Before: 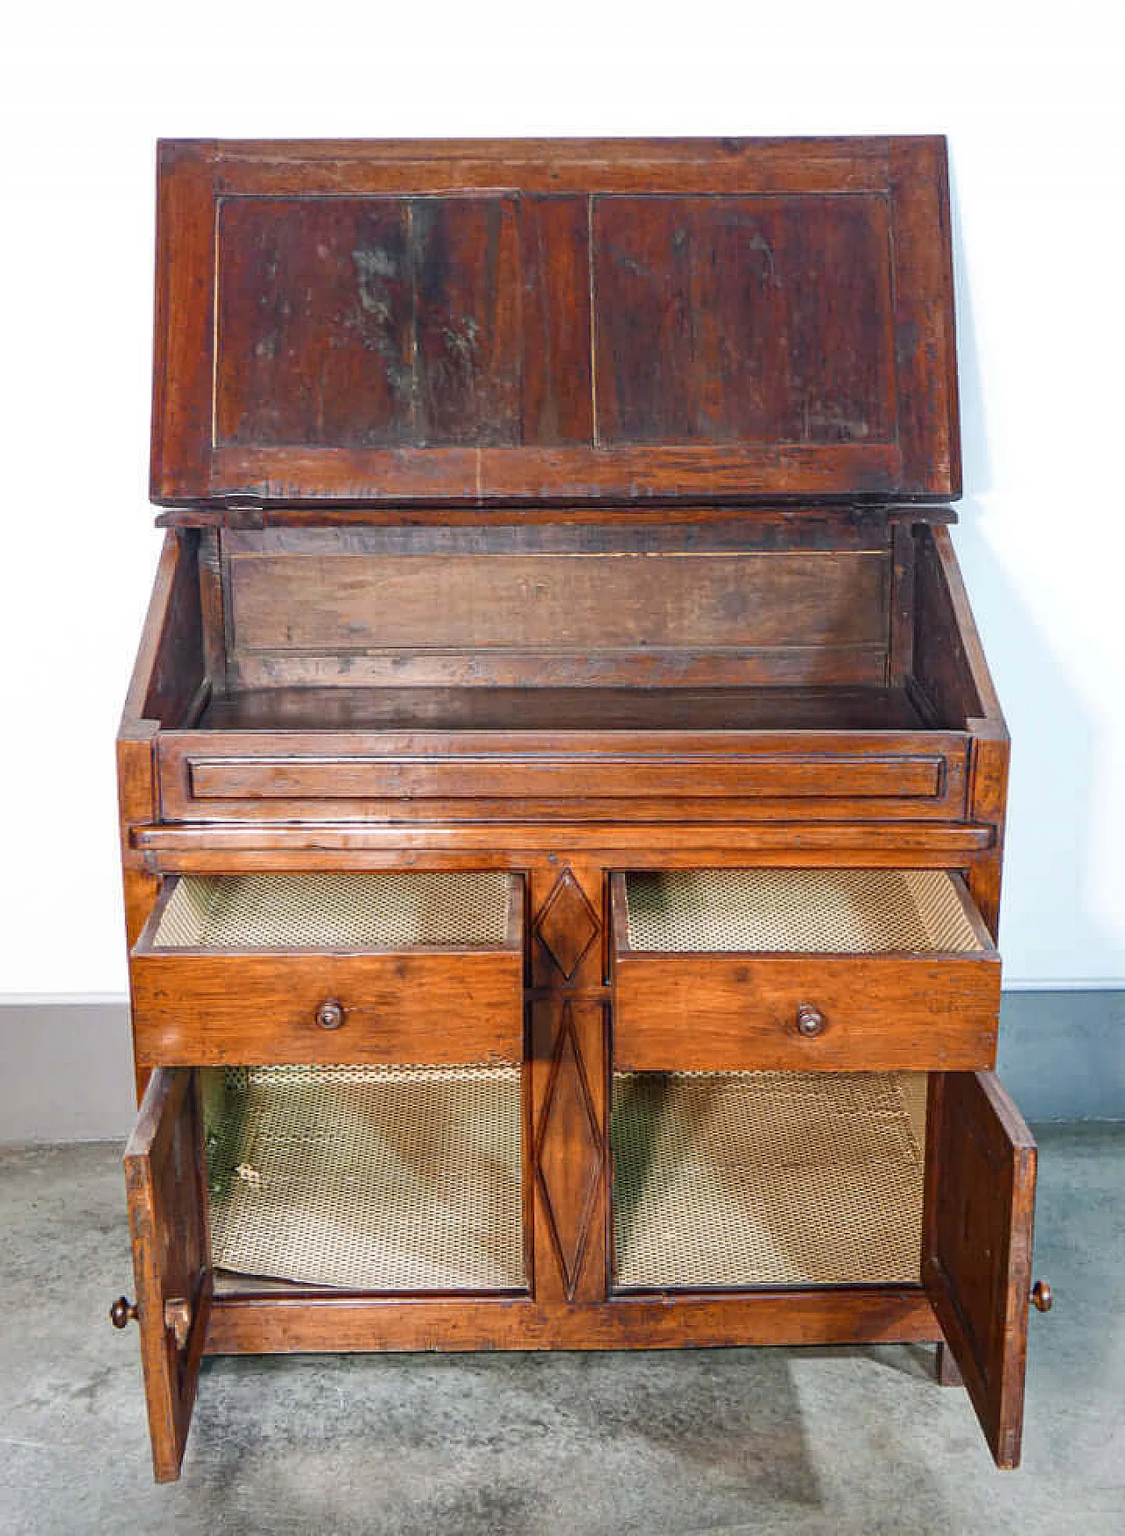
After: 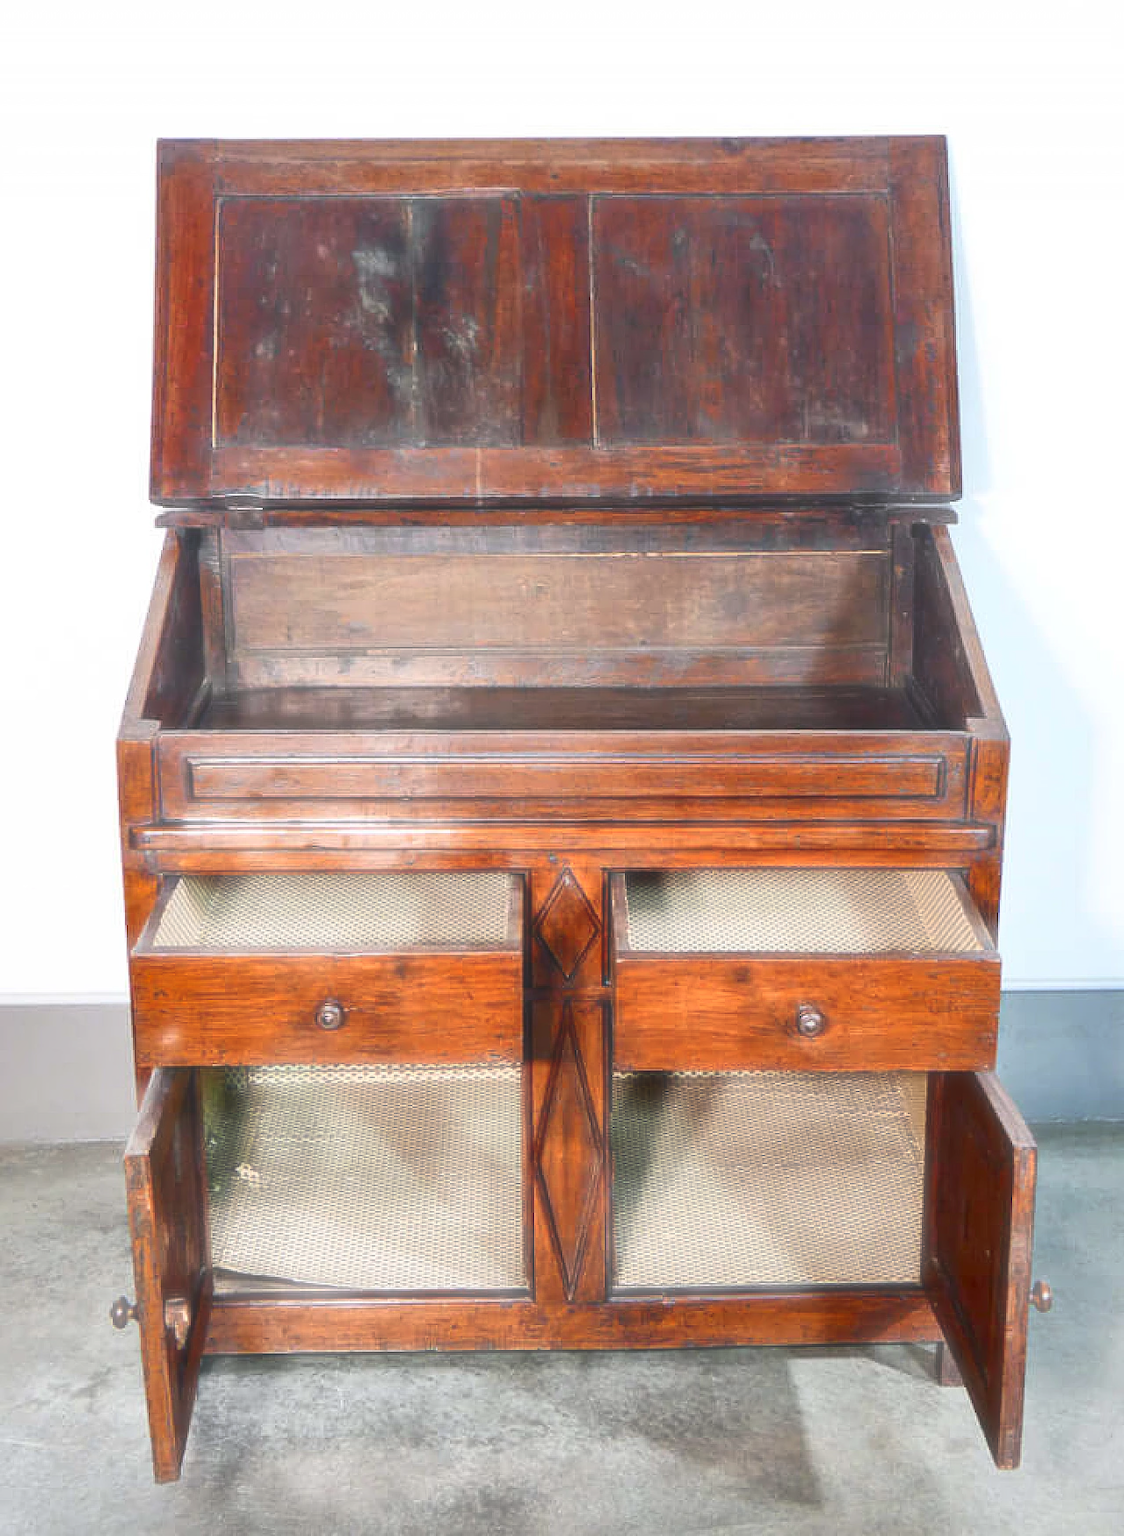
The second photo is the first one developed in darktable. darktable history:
contrast brightness saturation: contrast 0.183, saturation 0.305
shadows and highlights: on, module defaults
haze removal: strength -0.899, distance 0.231, compatibility mode true, adaptive false
